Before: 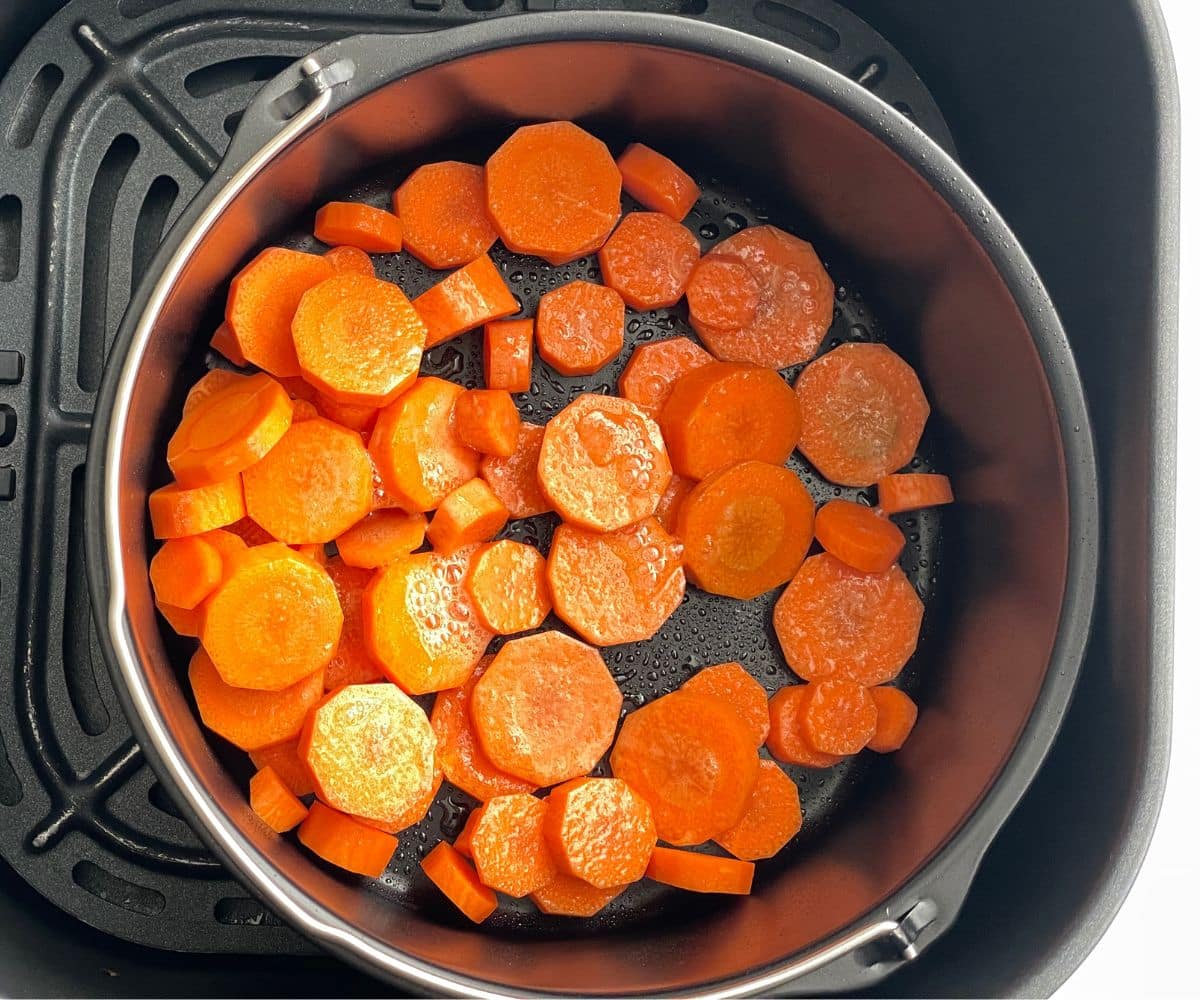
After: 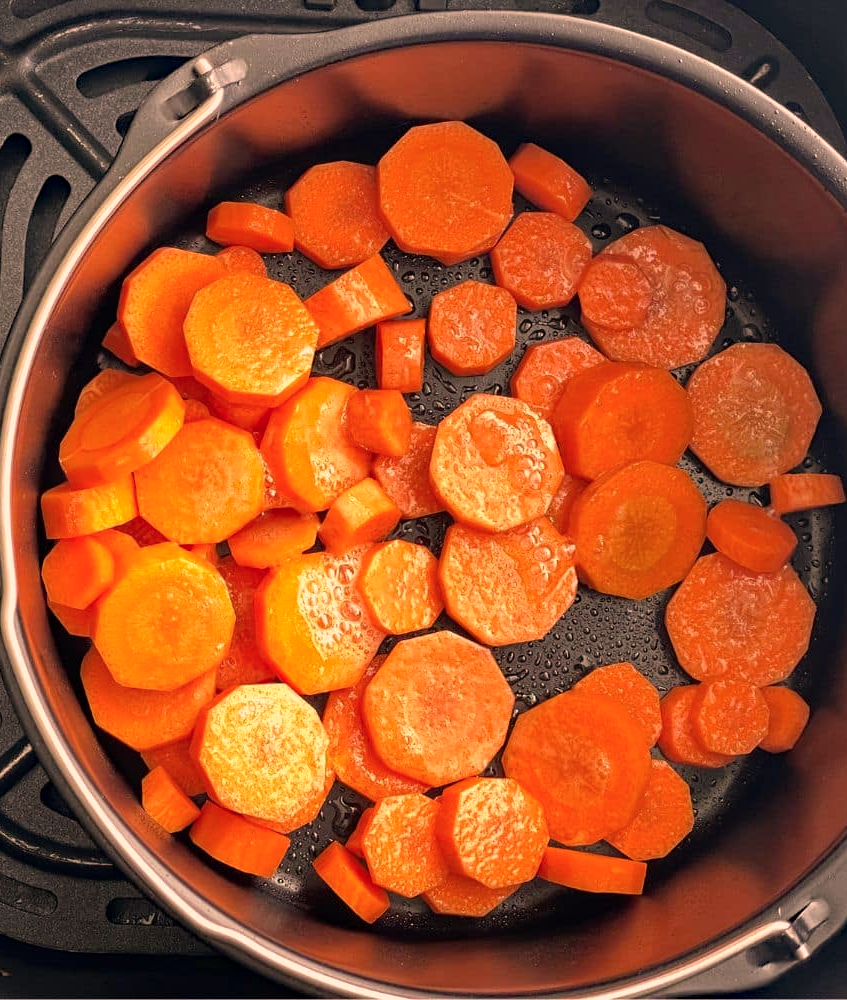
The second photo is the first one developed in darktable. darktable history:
color correction: highlights a* 20.76, highlights b* 19.59
exposure: compensate highlight preservation false
crop and rotate: left 9.061%, right 20.322%
color balance rgb: perceptual saturation grading › global saturation -11.933%
haze removal: compatibility mode true, adaptive false
